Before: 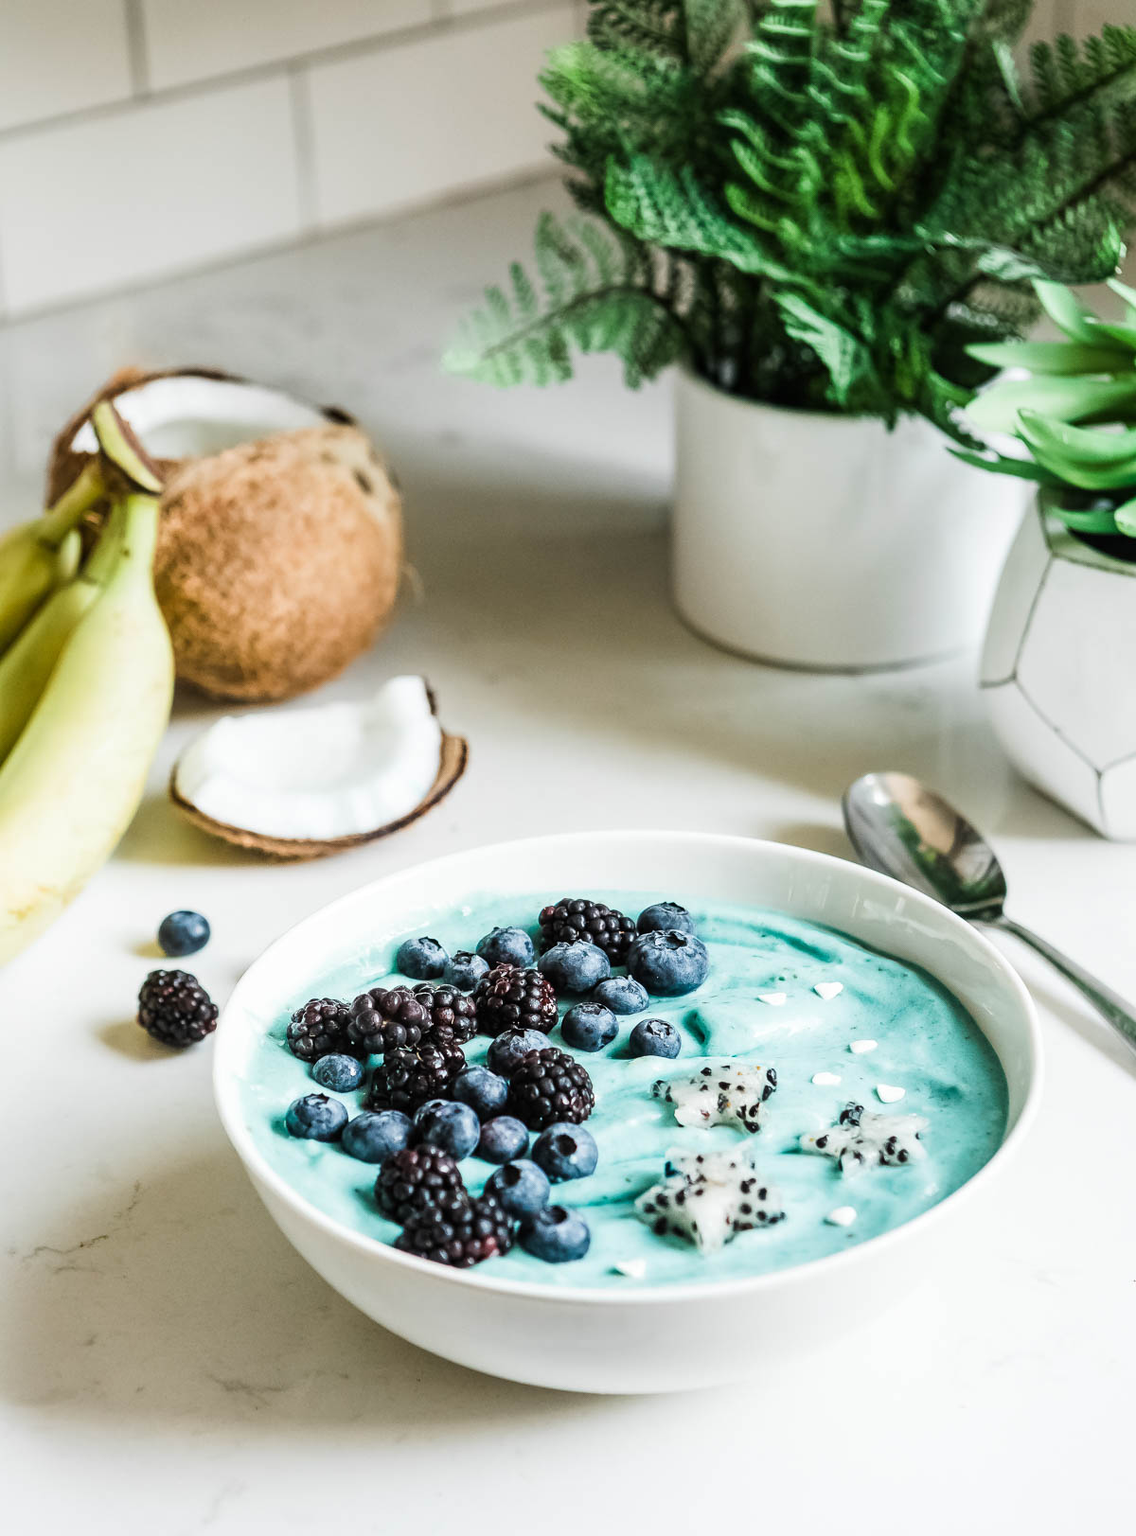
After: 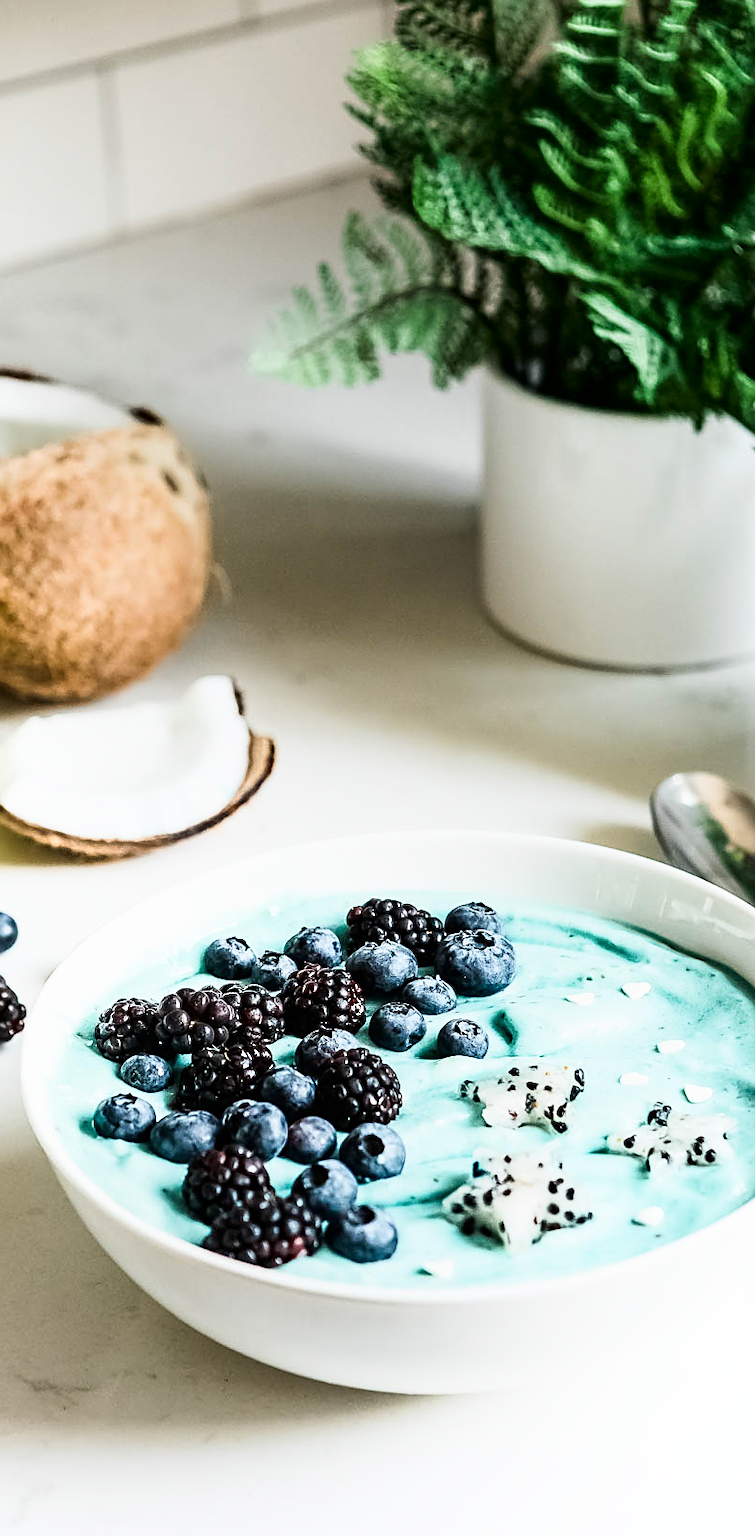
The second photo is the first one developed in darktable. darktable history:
shadows and highlights: shadows -61.2, white point adjustment -5.29, highlights 61.05
sharpen: on, module defaults
crop: left 16.94%, right 16.519%
